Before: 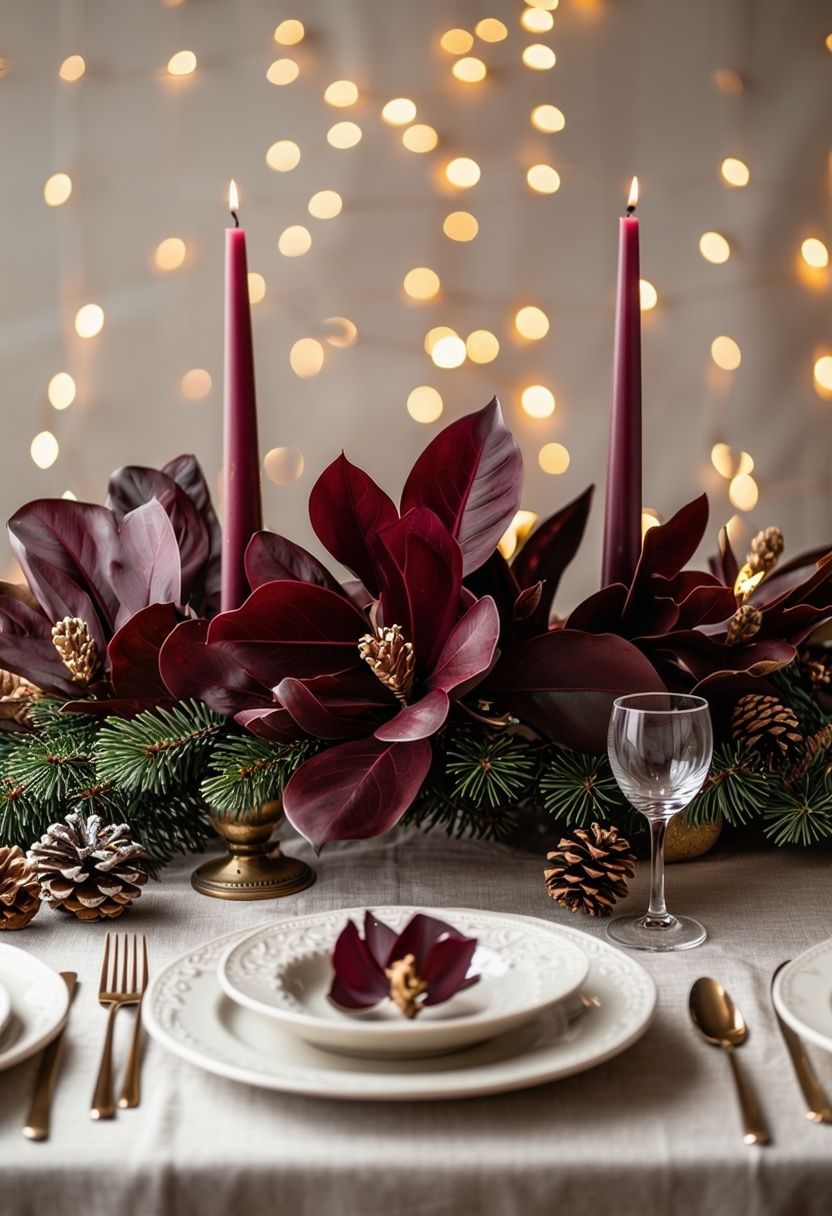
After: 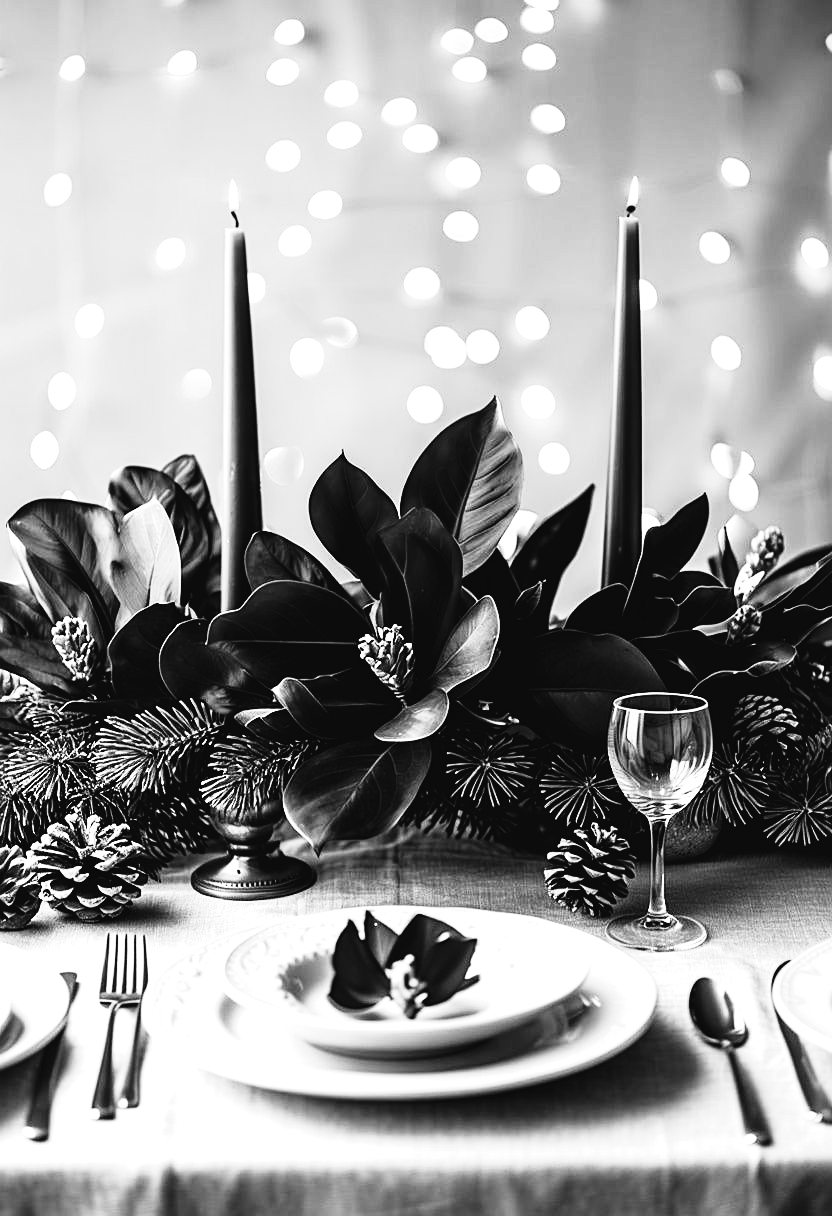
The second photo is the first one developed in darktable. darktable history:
exposure: exposure 0.3 EV, compensate highlight preservation false
monochrome: on, module defaults
tone equalizer: -8 EV -0.75 EV, -7 EV -0.7 EV, -6 EV -0.6 EV, -5 EV -0.4 EV, -3 EV 0.4 EV, -2 EV 0.6 EV, -1 EV 0.7 EV, +0 EV 0.75 EV, edges refinement/feathering 500, mask exposure compensation -1.57 EV, preserve details no
tone curve: curves: ch0 [(0.003, 0.032) (0.037, 0.037) (0.149, 0.117) (0.297, 0.318) (0.41, 0.48) (0.541, 0.649) (0.722, 0.857) (0.875, 0.946) (1, 0.98)]; ch1 [(0, 0) (0.305, 0.325) (0.453, 0.437) (0.482, 0.474) (0.501, 0.498) (0.506, 0.503) (0.559, 0.576) (0.6, 0.635) (0.656, 0.707) (1, 1)]; ch2 [(0, 0) (0.323, 0.277) (0.408, 0.399) (0.45, 0.48) (0.499, 0.502) (0.515, 0.532) (0.573, 0.602) (0.653, 0.675) (0.75, 0.756) (1, 1)], color space Lab, independent channels, preserve colors none
sharpen: on, module defaults
